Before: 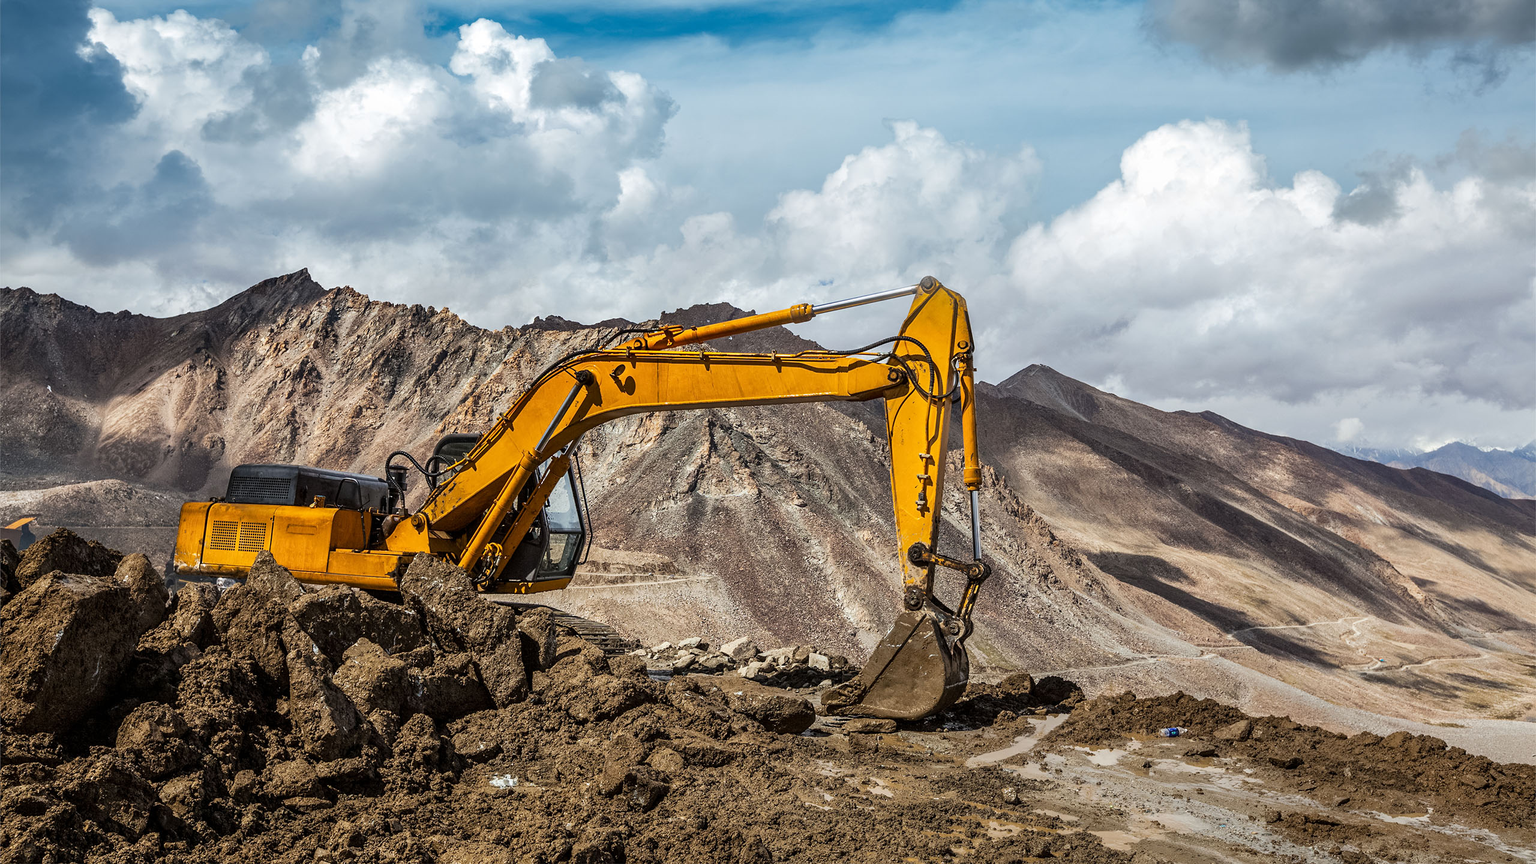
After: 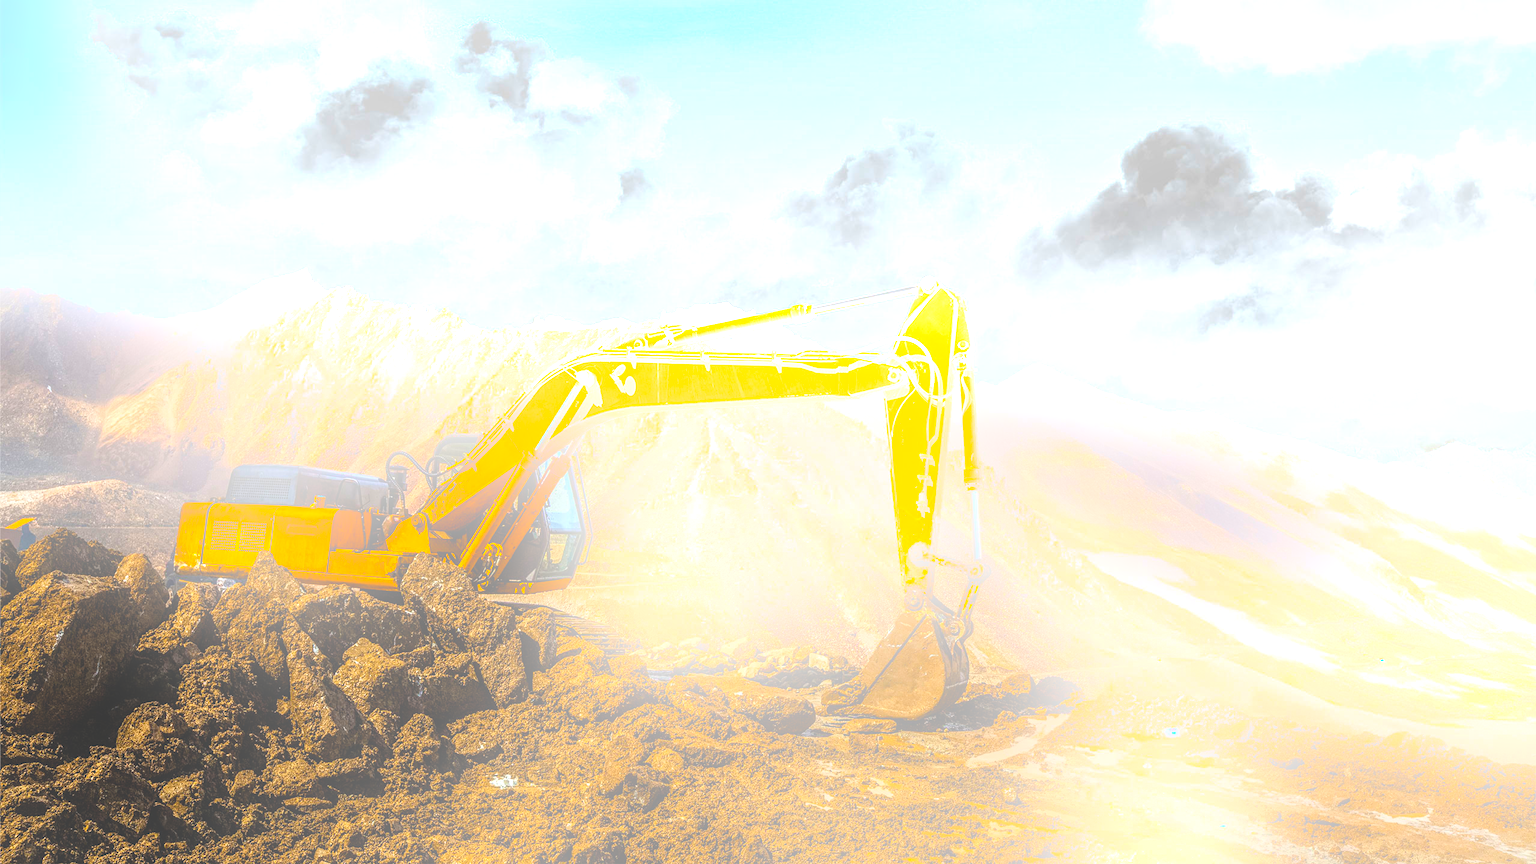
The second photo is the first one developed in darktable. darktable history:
local contrast: detail 130%
color balance rgb: linear chroma grading › global chroma 9%, perceptual saturation grading › global saturation 36%, perceptual brilliance grading › global brilliance 15%, perceptual brilliance grading › shadows -35%, global vibrance 15%
bloom: size 25%, threshold 5%, strength 90%
